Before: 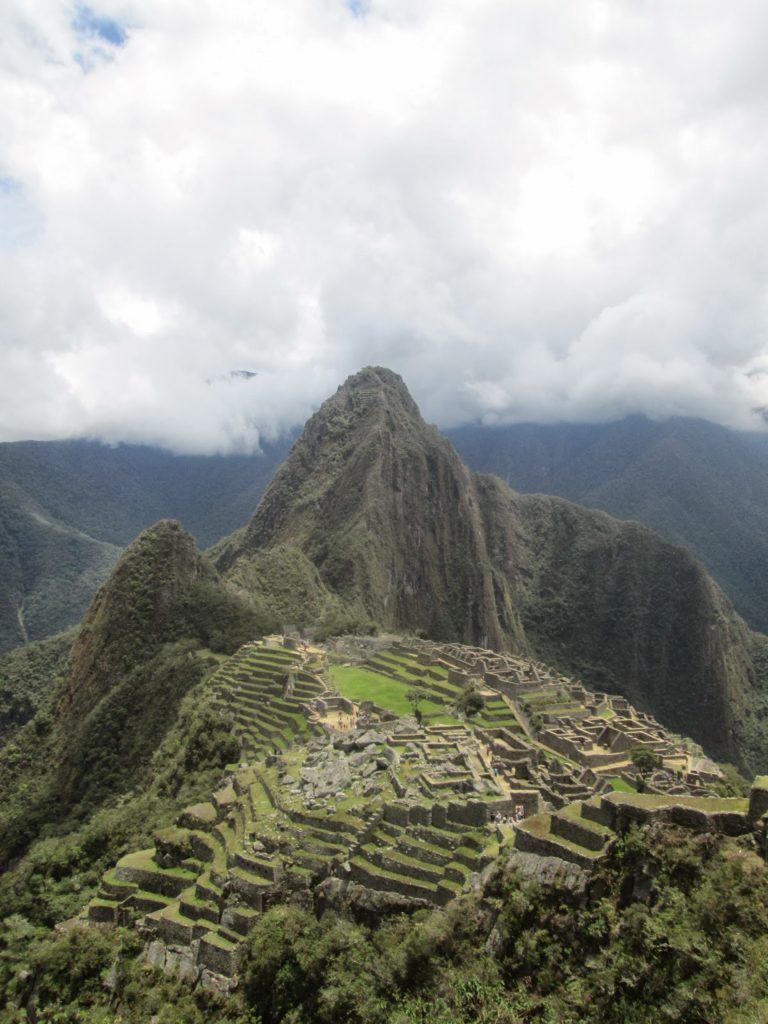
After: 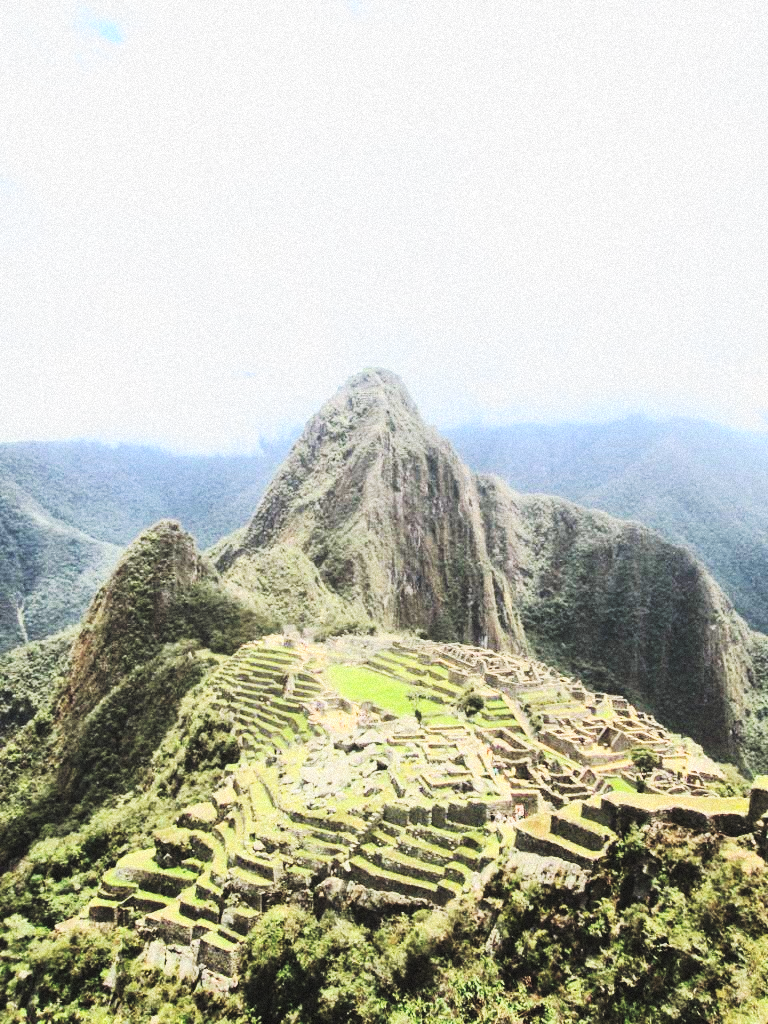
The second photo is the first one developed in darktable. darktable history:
base curve: curves: ch0 [(0, 0) (0.04, 0.03) (0.133, 0.232) (0.448, 0.748) (0.843, 0.968) (1, 1)], preserve colors none
grain: mid-tones bias 0%
tone curve: curves: ch0 [(0, 0.052) (0.207, 0.35) (0.392, 0.592) (0.54, 0.803) (0.725, 0.922) (0.99, 0.974)], color space Lab, independent channels, preserve colors none
white balance: emerald 1
